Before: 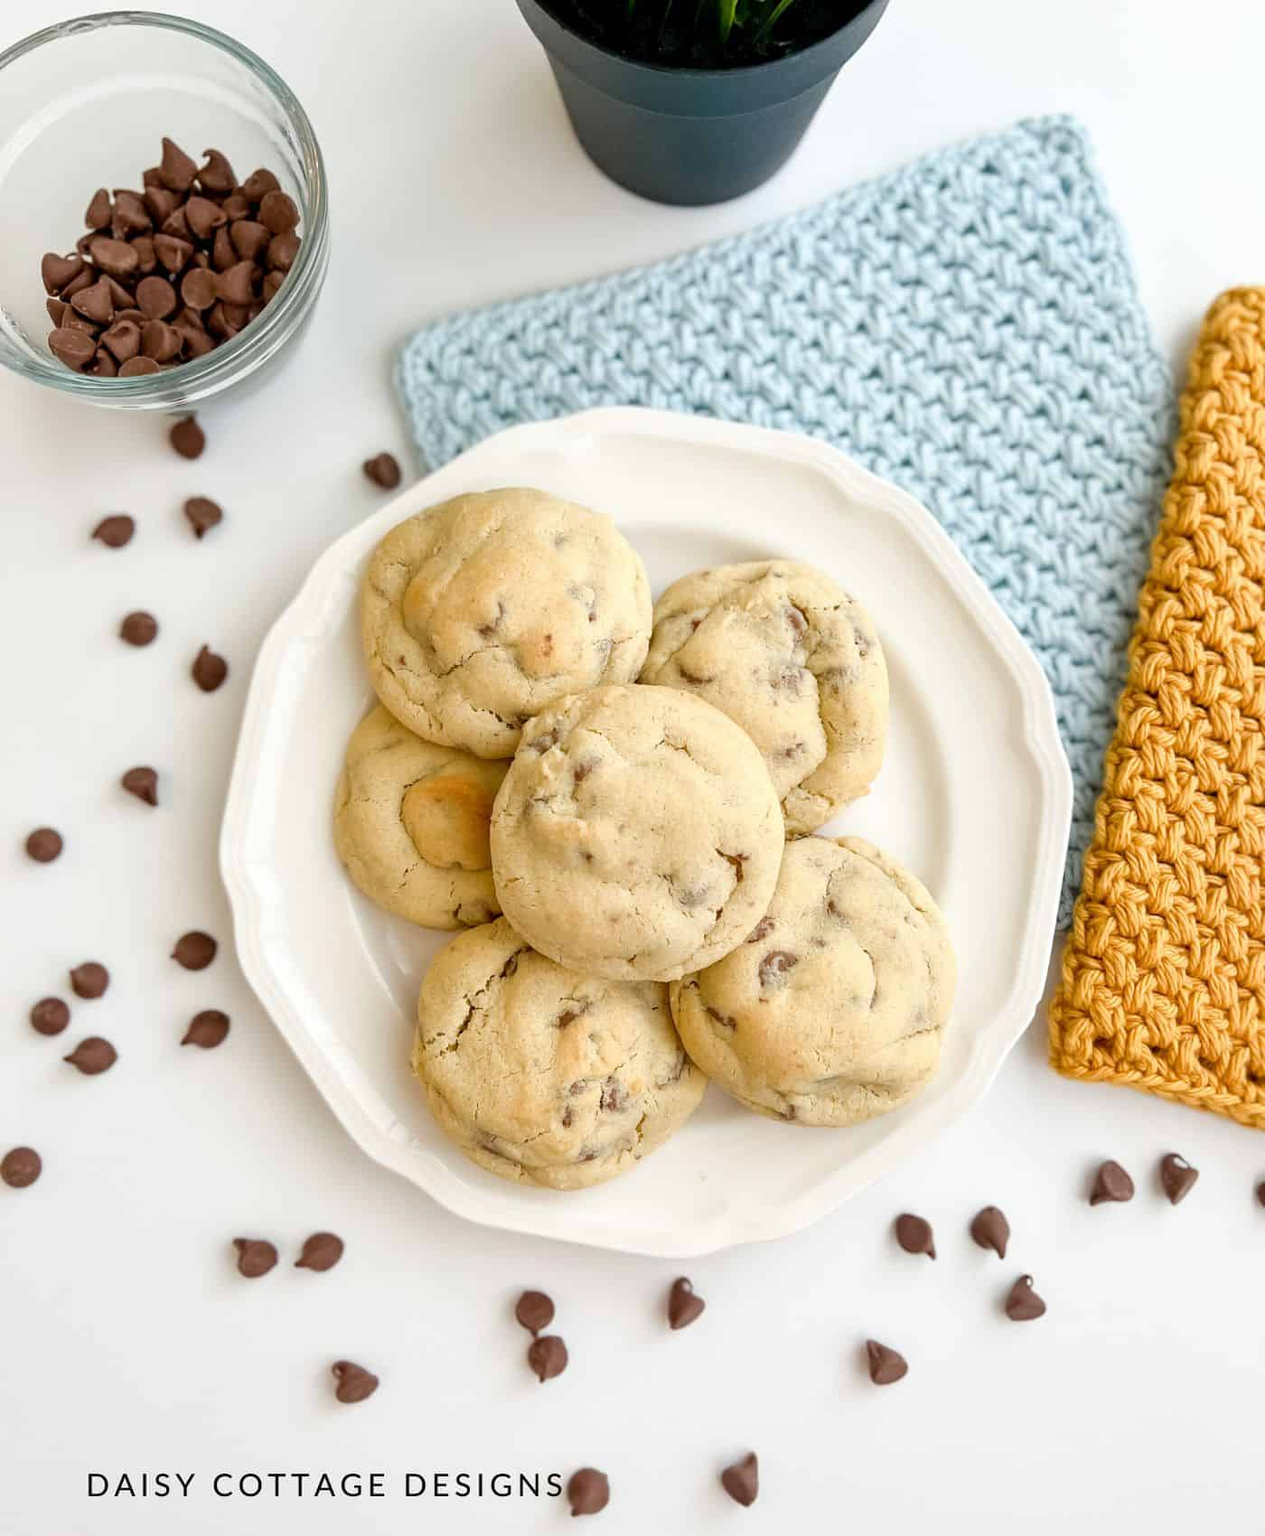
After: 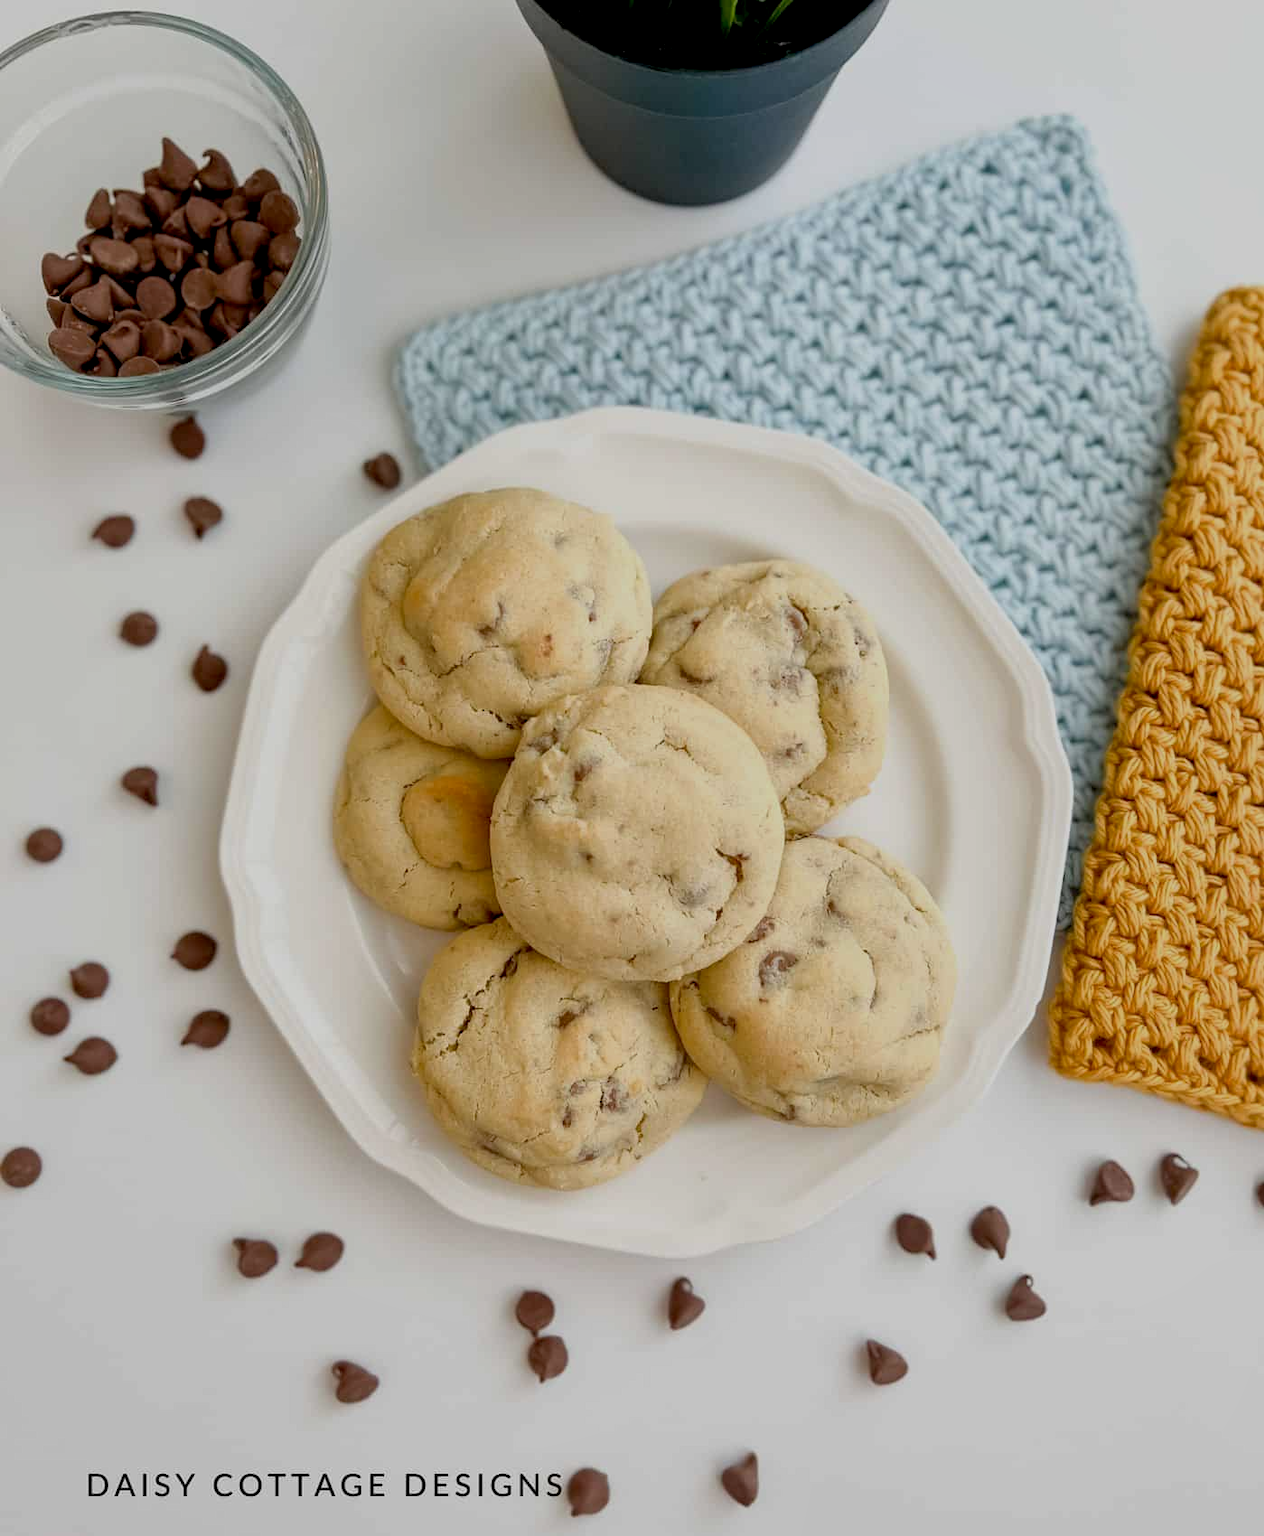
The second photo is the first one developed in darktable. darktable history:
exposure: black level correction 0.009, exposure -0.637 EV, compensate highlight preservation false
shadows and highlights: shadows 25, highlights -25
